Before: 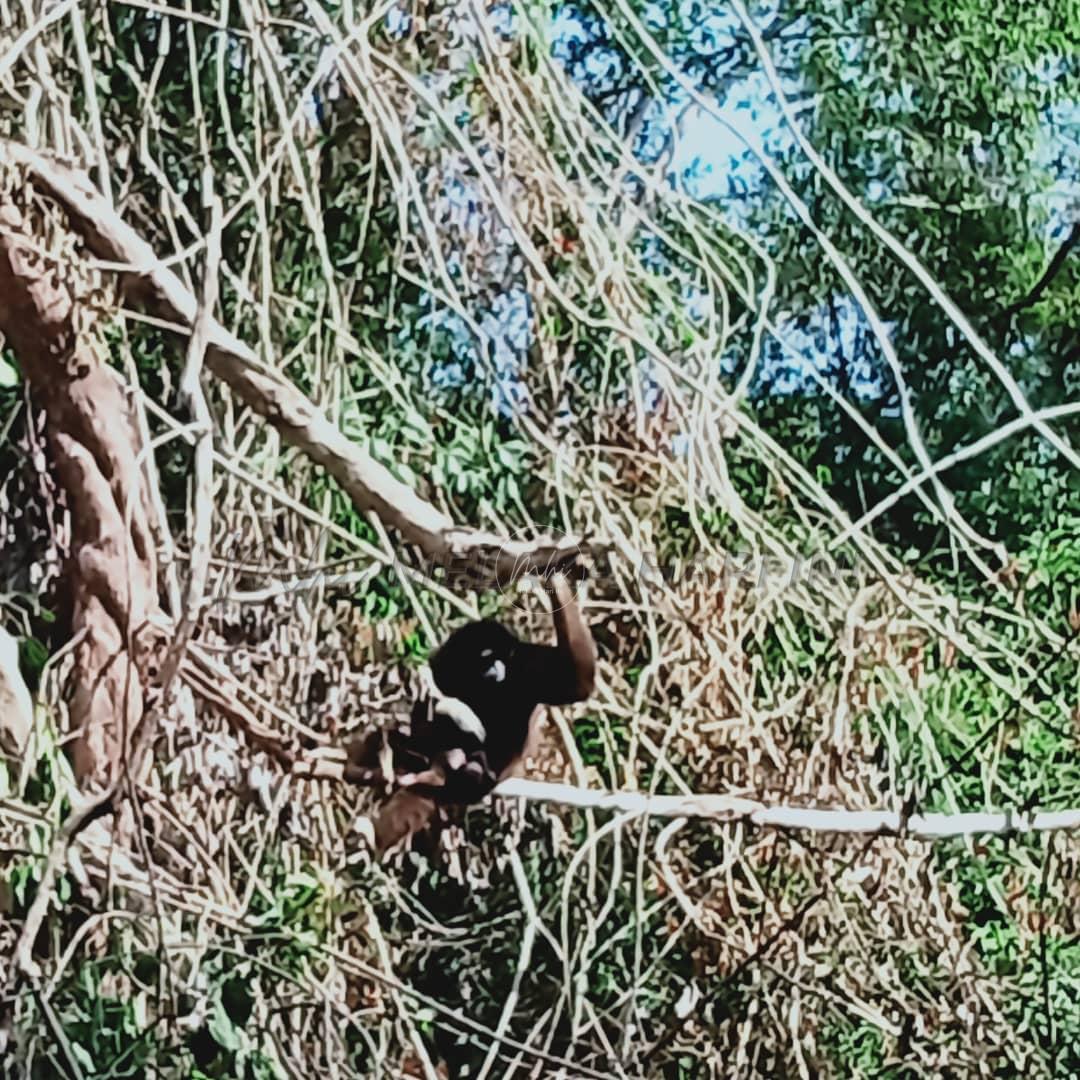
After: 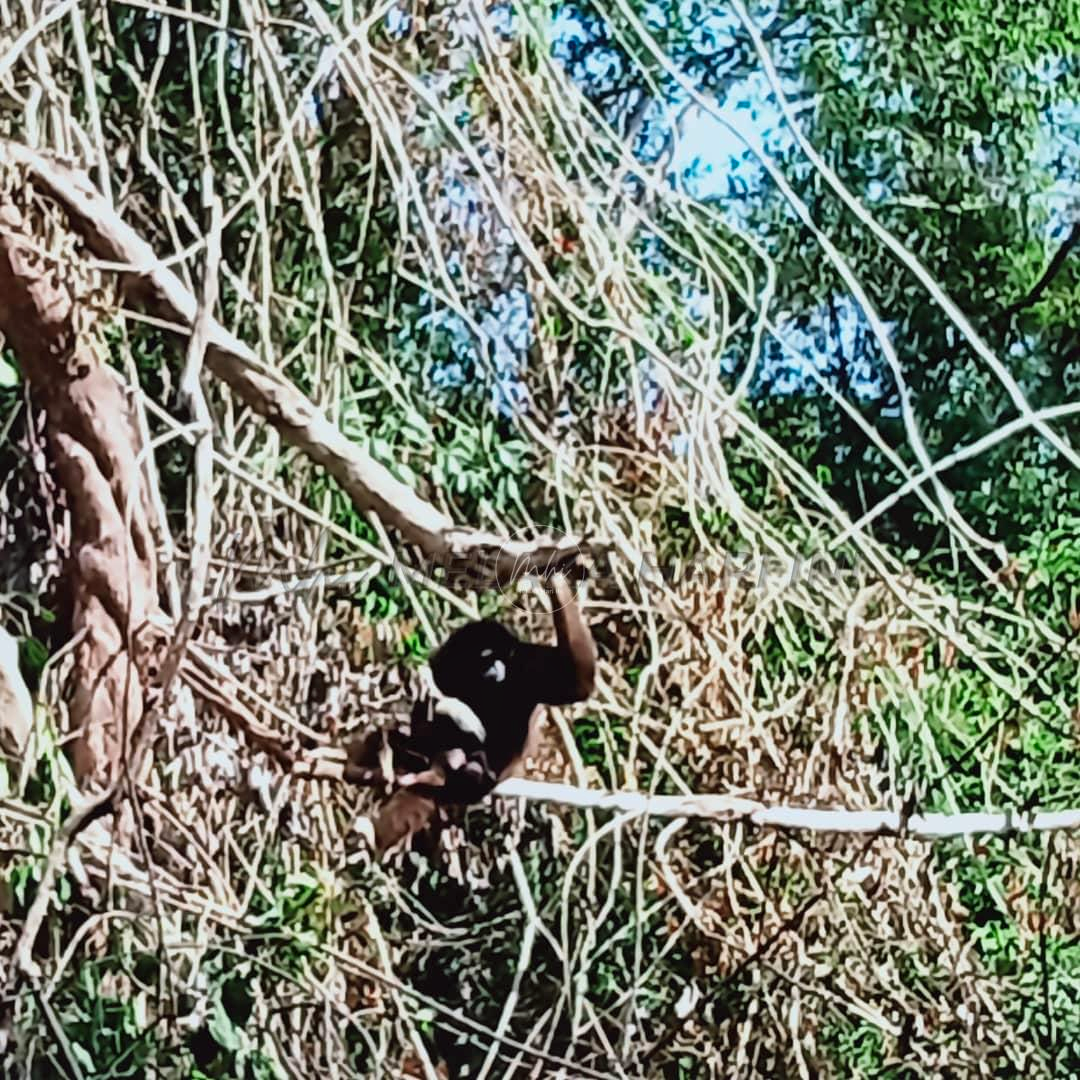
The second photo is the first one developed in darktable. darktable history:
color balance: lift [1, 1, 0.999, 1.001], gamma [1, 1.003, 1.005, 0.995], gain [1, 0.992, 0.988, 1.012], contrast 5%, output saturation 110%
local contrast: mode bilateral grid, contrast 20, coarseness 50, detail 132%, midtone range 0.2
